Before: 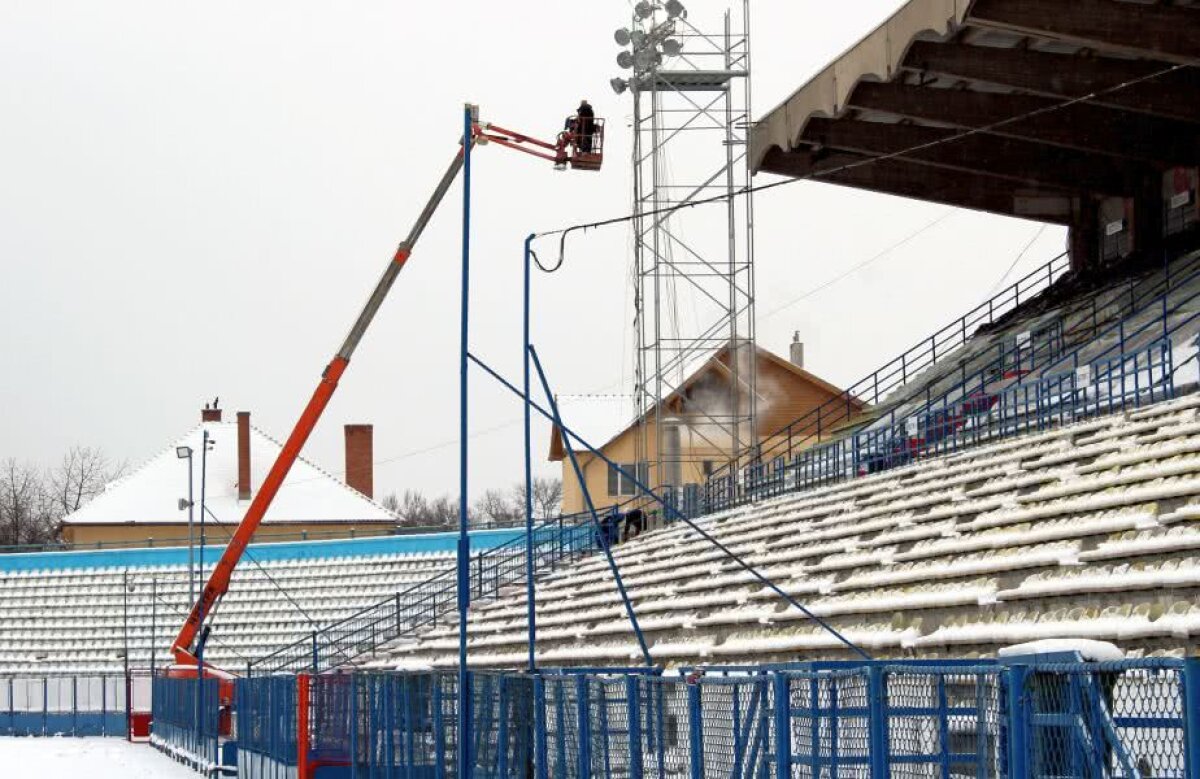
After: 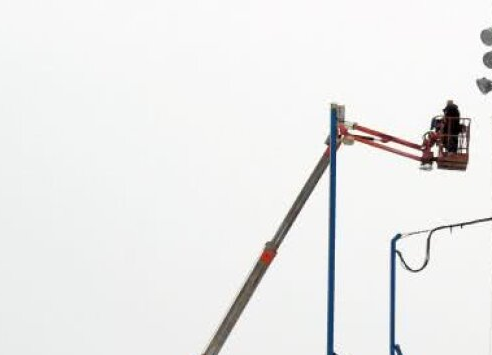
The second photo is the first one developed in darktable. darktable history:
crop and rotate: left 11.192%, top 0.101%, right 47.733%, bottom 54.276%
